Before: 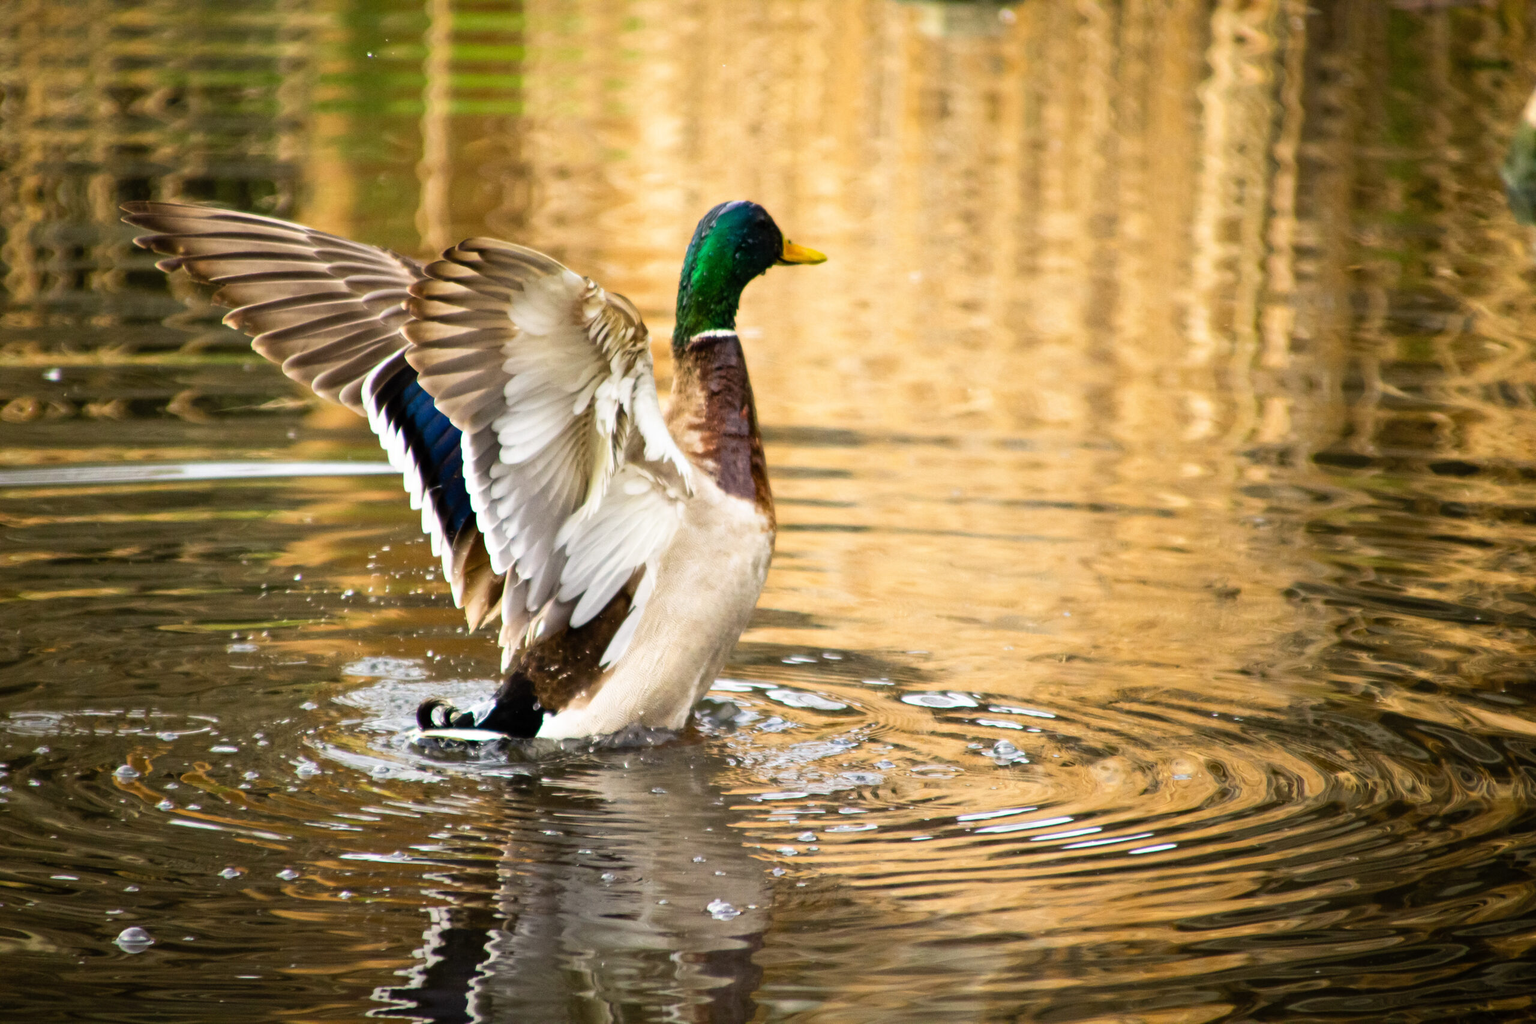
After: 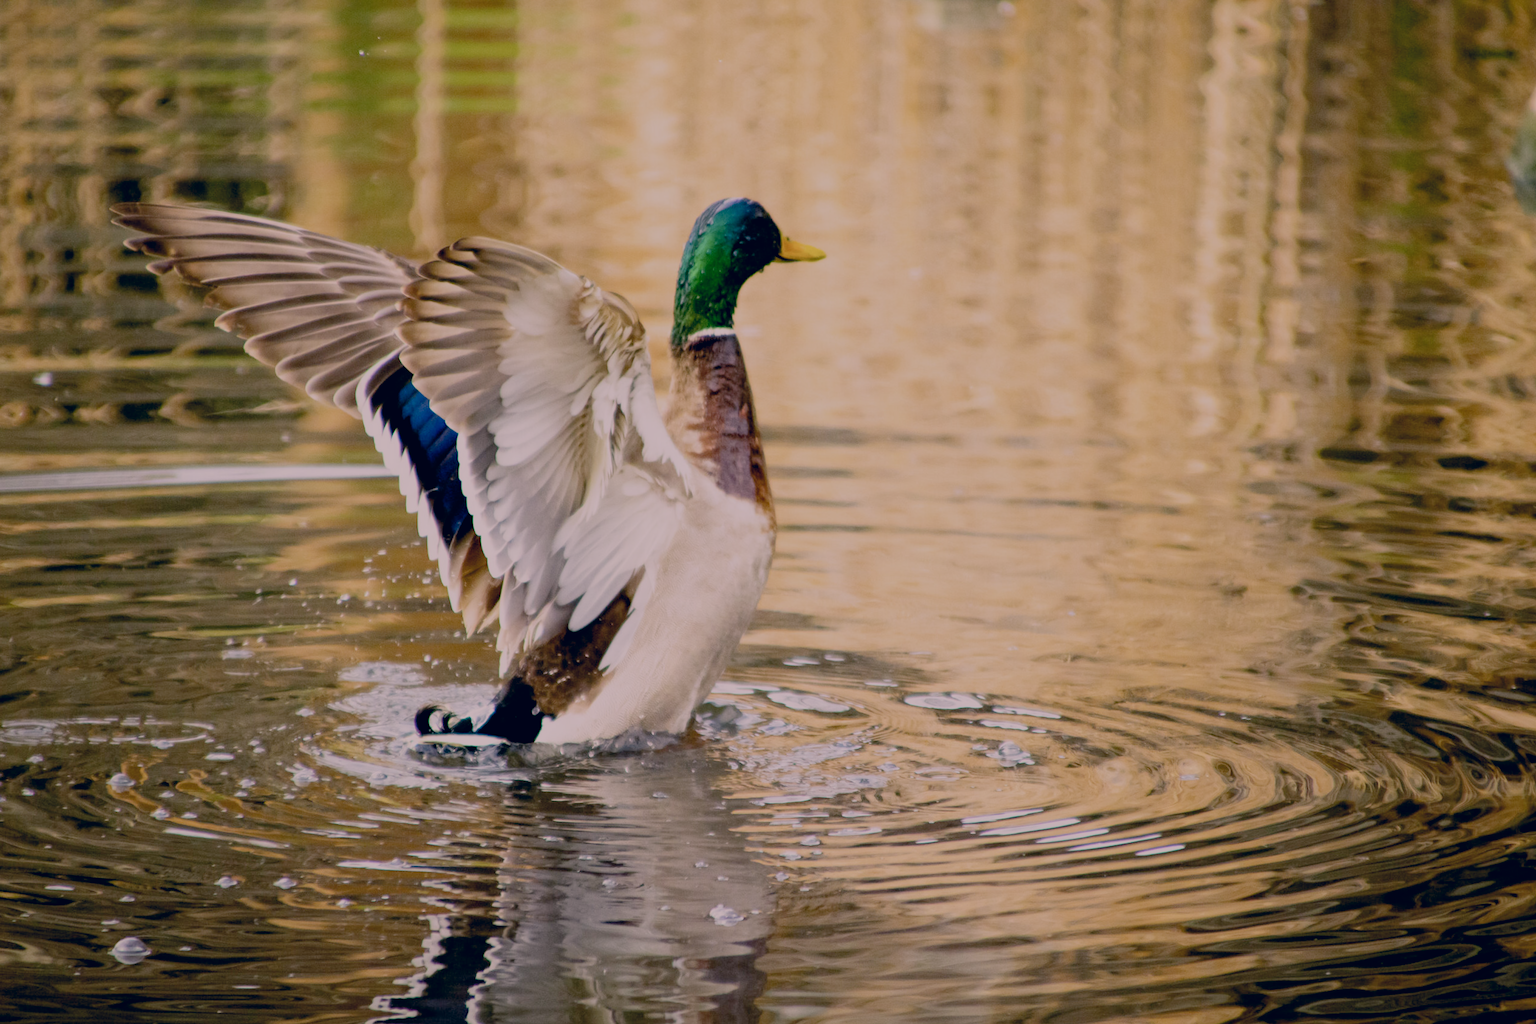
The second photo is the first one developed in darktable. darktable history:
filmic rgb: black relative exposure -7 EV, white relative exposure 6 EV, threshold 3 EV, target black luminance 0%, hardness 2.73, latitude 61.22%, contrast 0.691, highlights saturation mix 10%, shadows ↔ highlights balance -0.073%, preserve chrominance no, color science v4 (2020), iterations of high-quality reconstruction 10, contrast in shadows soft, contrast in highlights soft, enable highlight reconstruction true
color correction: highlights a* 14.46, highlights b* 5.85, shadows a* -5.53, shadows b* -15.24, saturation 0.85
rotate and perspective: rotation -0.45°, automatic cropping original format, crop left 0.008, crop right 0.992, crop top 0.012, crop bottom 0.988
